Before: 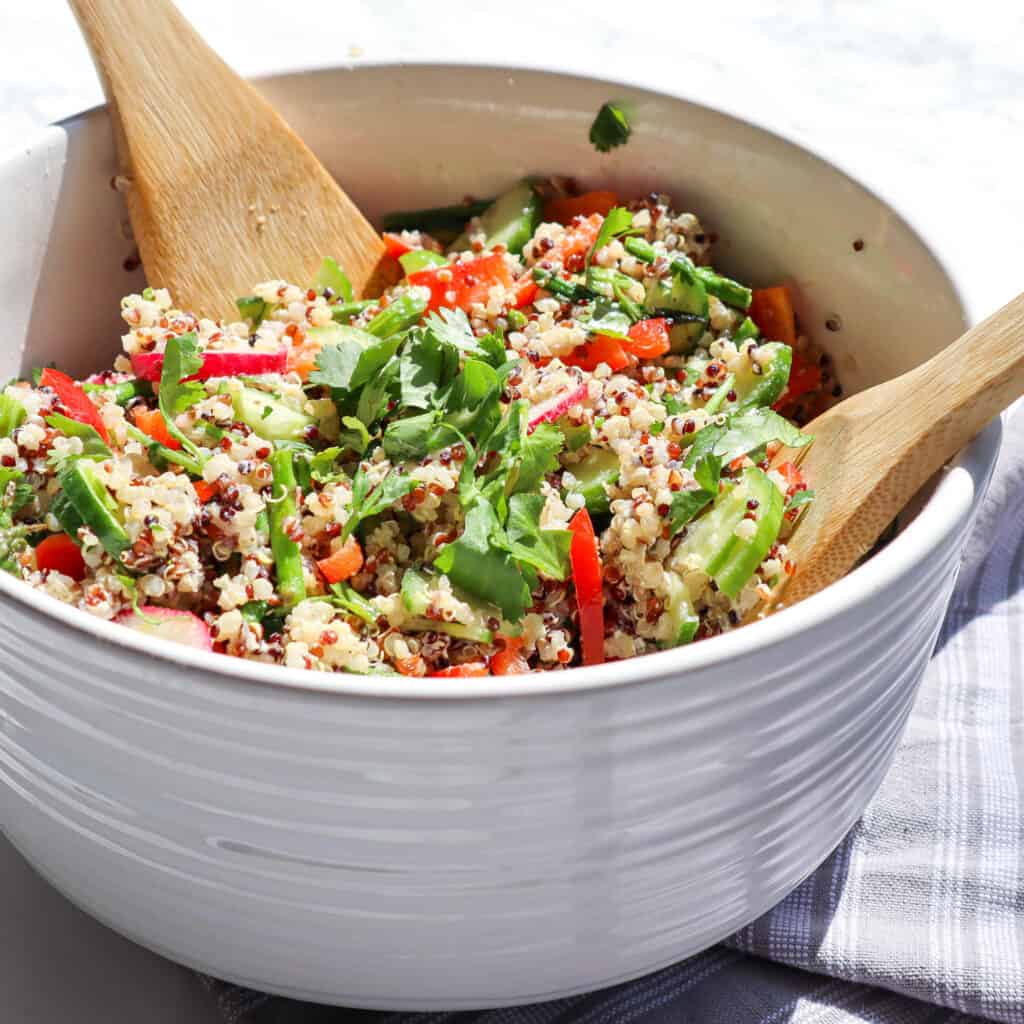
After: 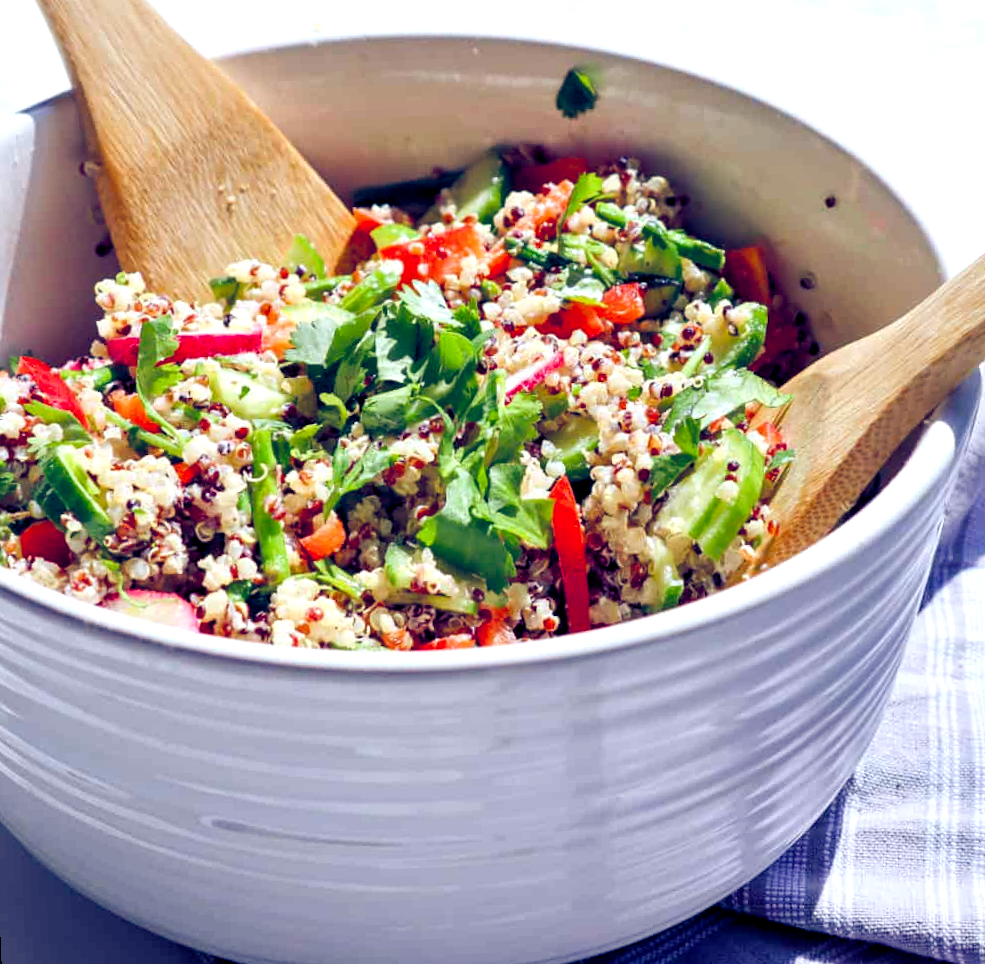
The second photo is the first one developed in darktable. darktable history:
color balance rgb: shadows lift › luminance -41.13%, shadows lift › chroma 14.13%, shadows lift › hue 260°, power › luminance -3.76%, power › chroma 0.56%, power › hue 40.37°, highlights gain › luminance 16.81%, highlights gain › chroma 2.94%, highlights gain › hue 260°, global offset › luminance -0.29%, global offset › chroma 0.31%, global offset › hue 260°, perceptual saturation grading › global saturation 20%, perceptual saturation grading › highlights -13.92%, perceptual saturation grading › shadows 50%
rotate and perspective: rotation -2.12°, lens shift (vertical) 0.009, lens shift (horizontal) -0.008, automatic cropping original format, crop left 0.036, crop right 0.964, crop top 0.05, crop bottom 0.959
